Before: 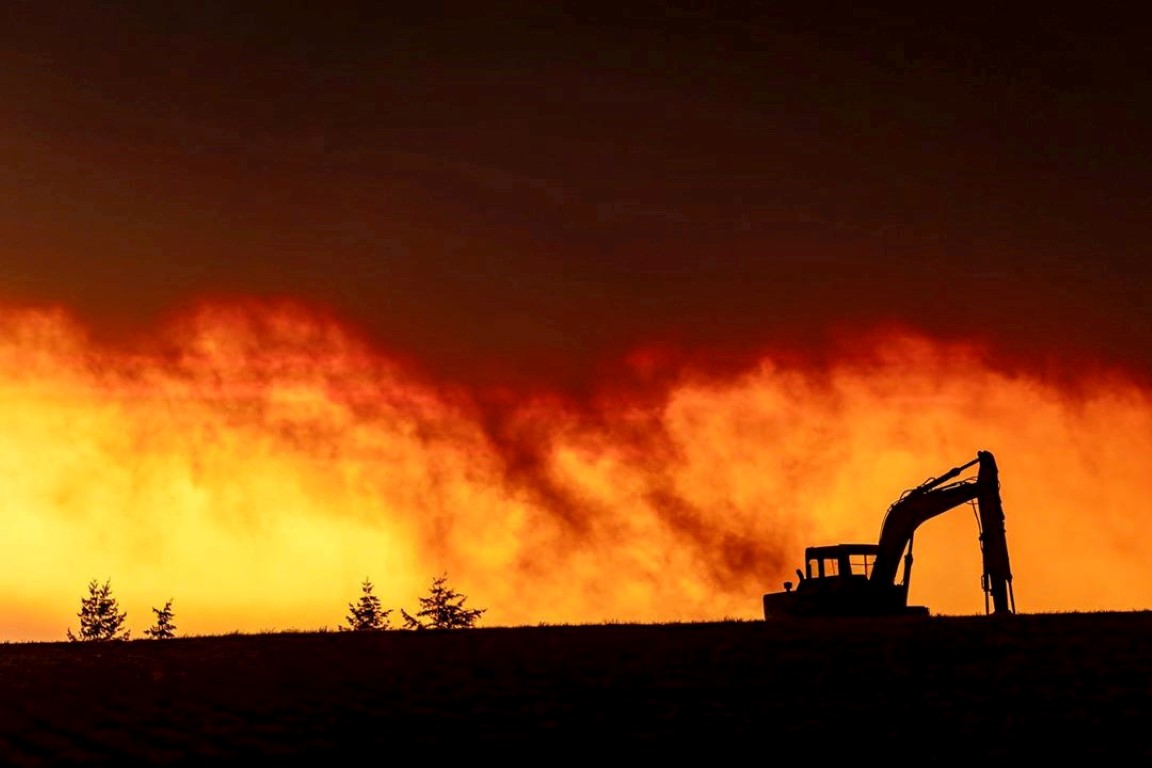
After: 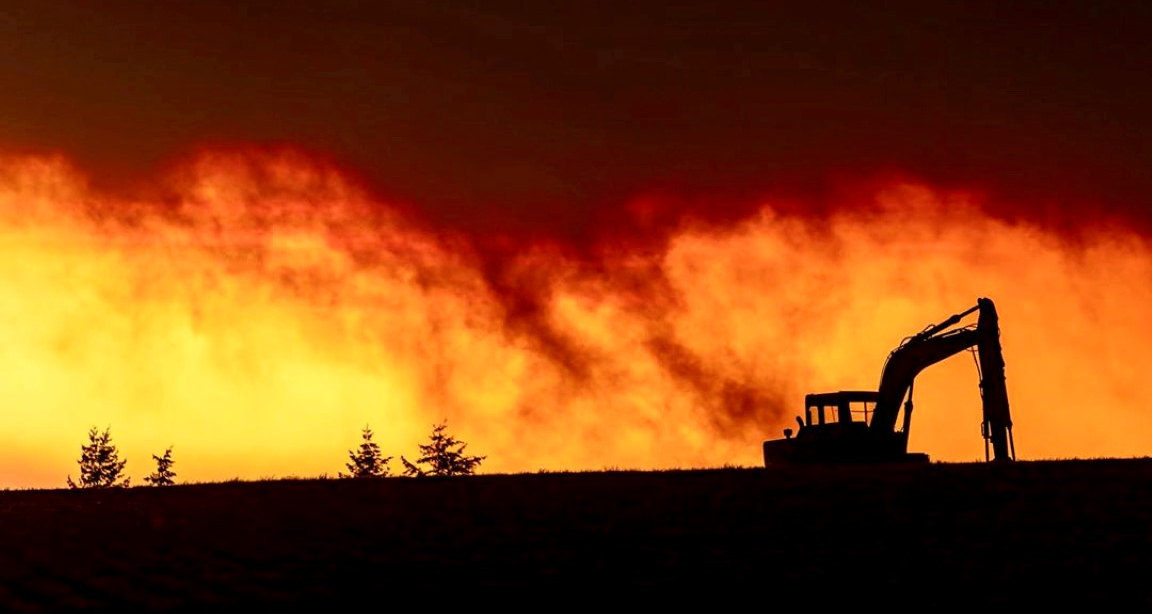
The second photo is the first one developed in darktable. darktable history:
contrast brightness saturation: contrast 0.14
crop and rotate: top 19.998%
